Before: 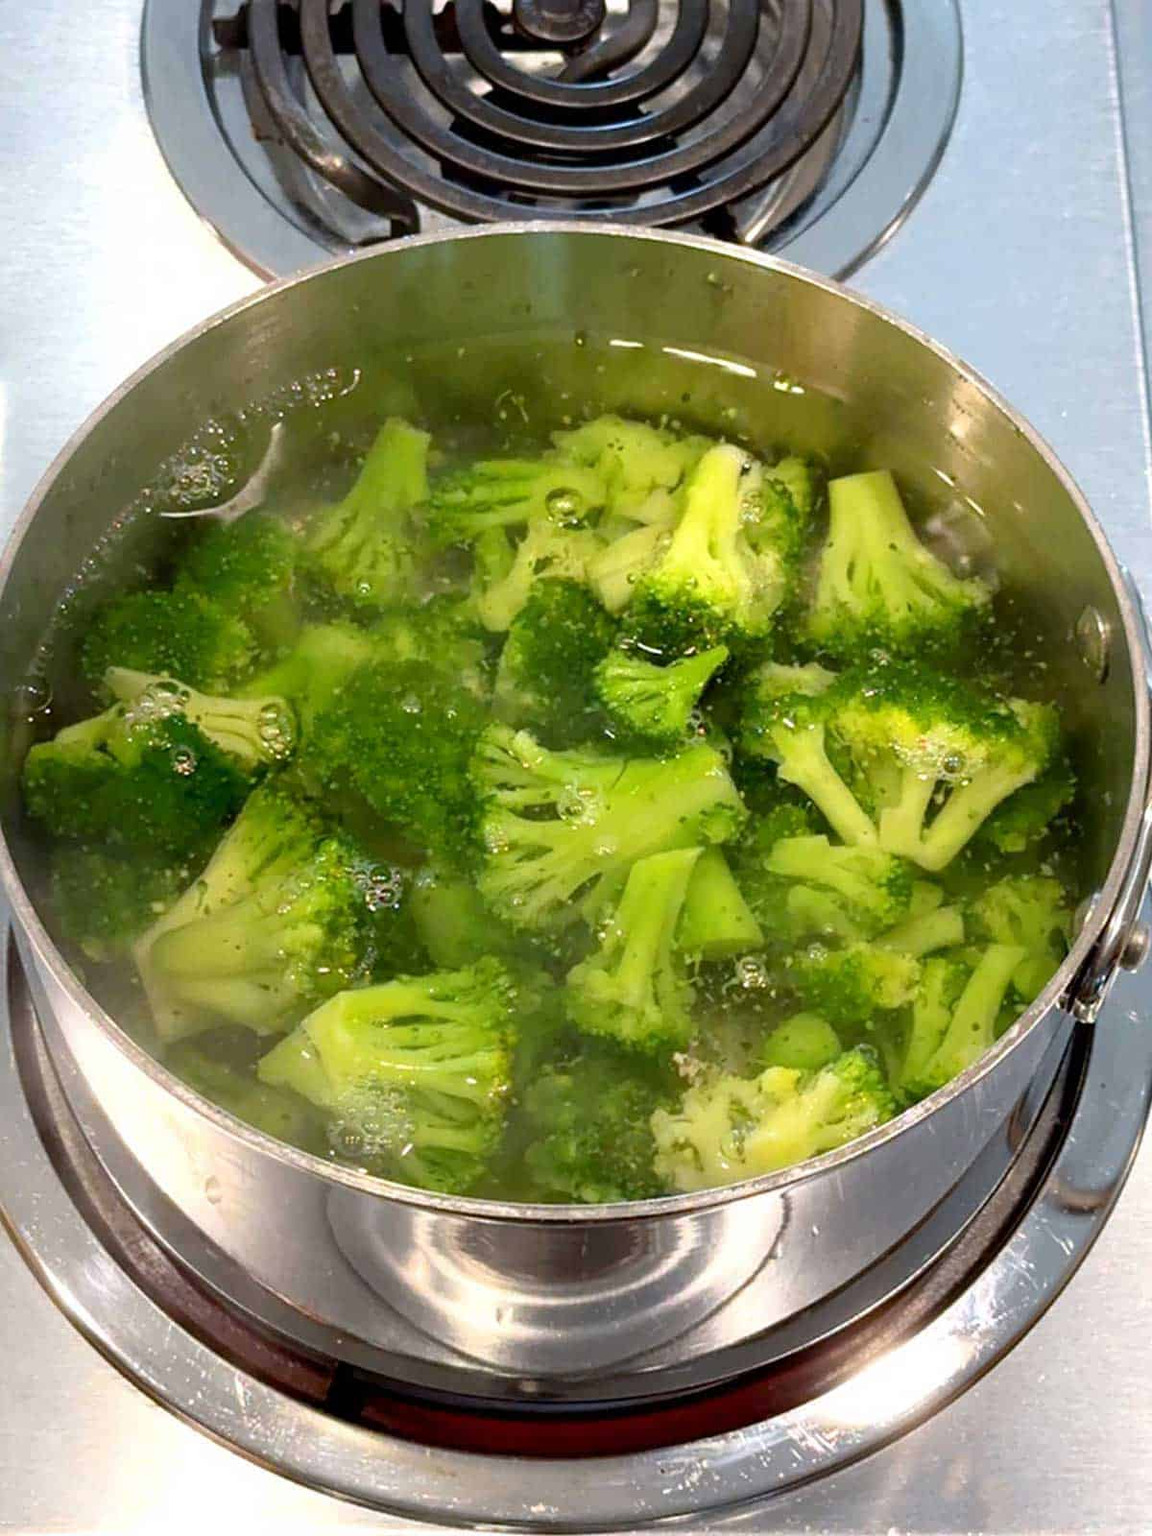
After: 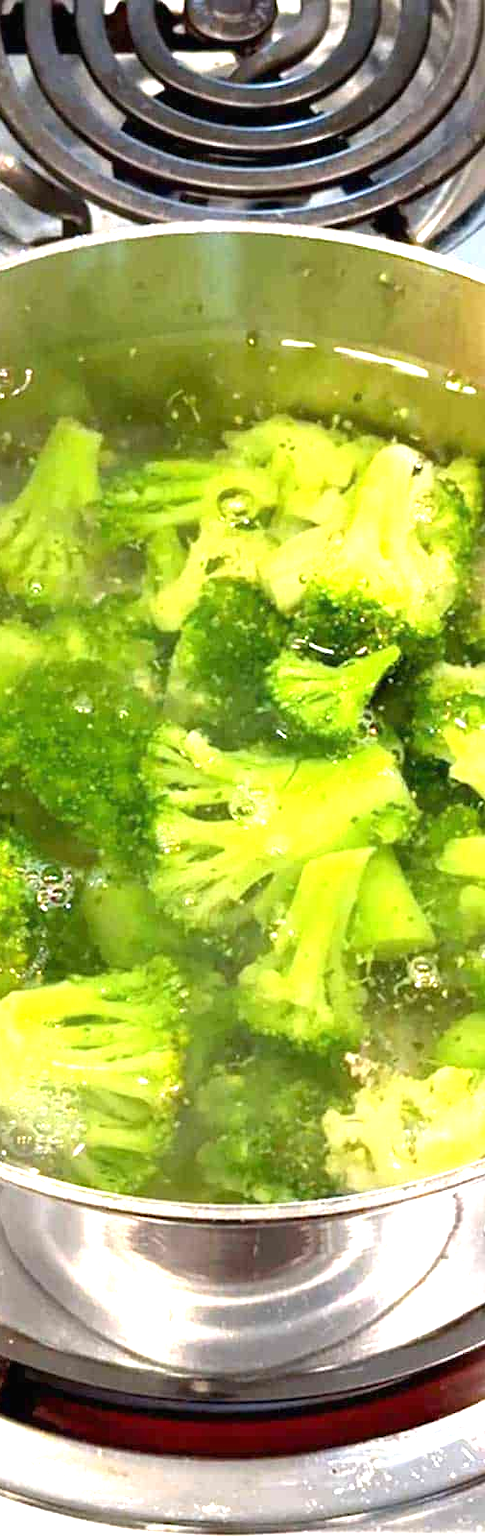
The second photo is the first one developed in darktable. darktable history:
exposure: black level correction 0, exposure 1.2 EV, compensate exposure bias true, compensate highlight preservation false
crop: left 28.583%, right 29.231%
